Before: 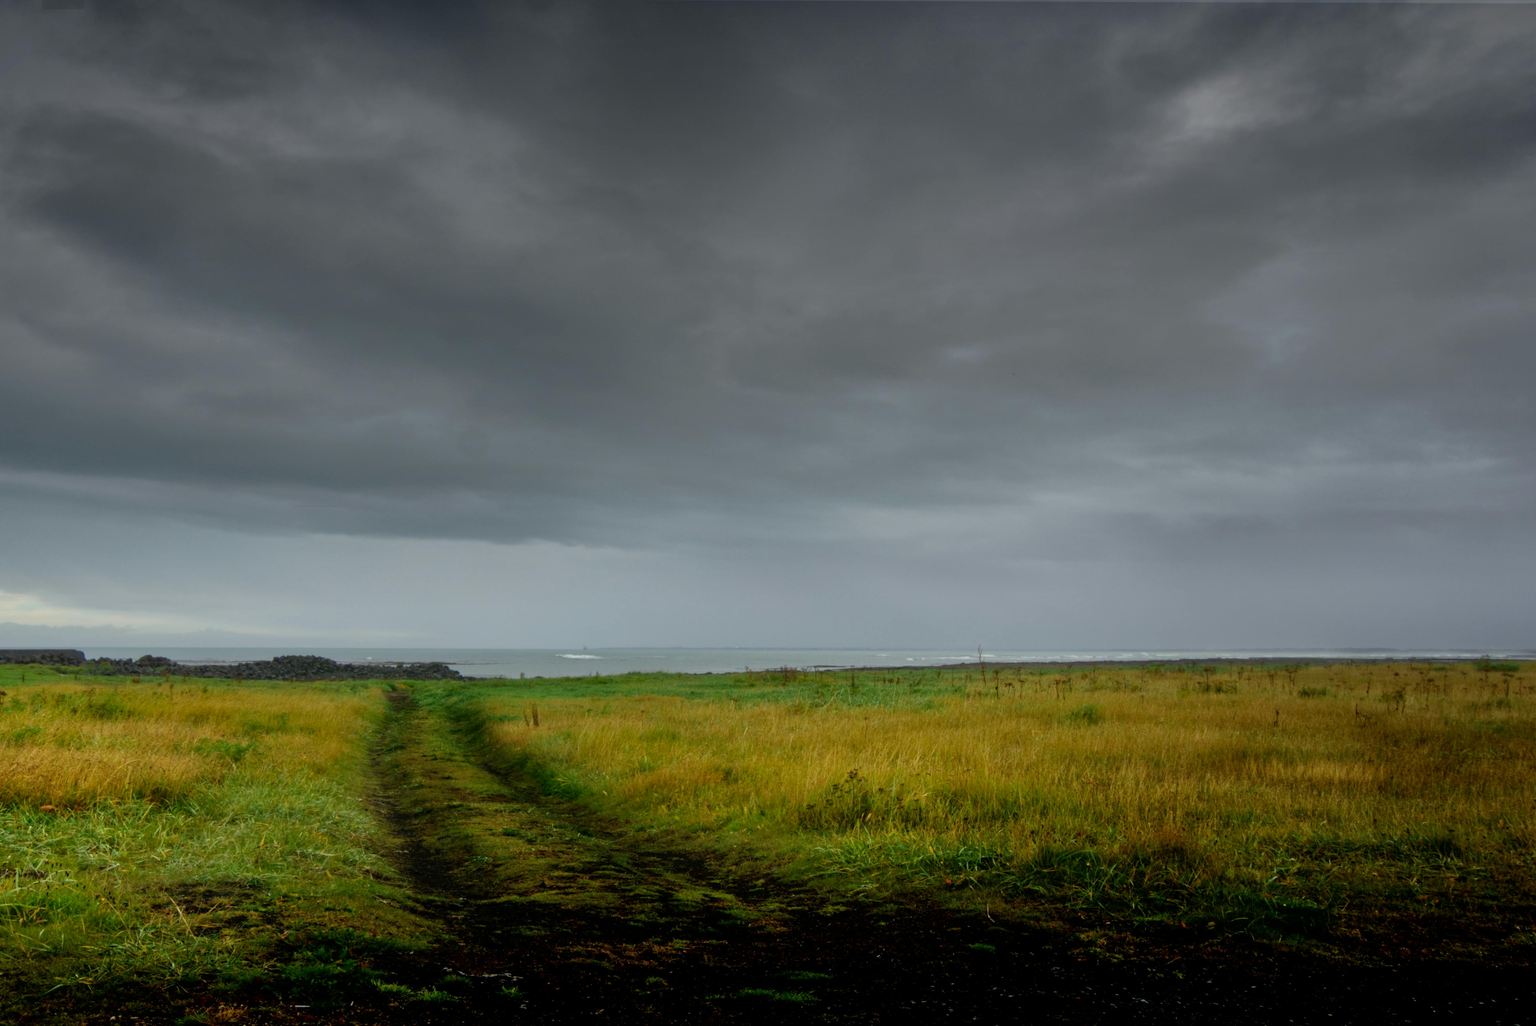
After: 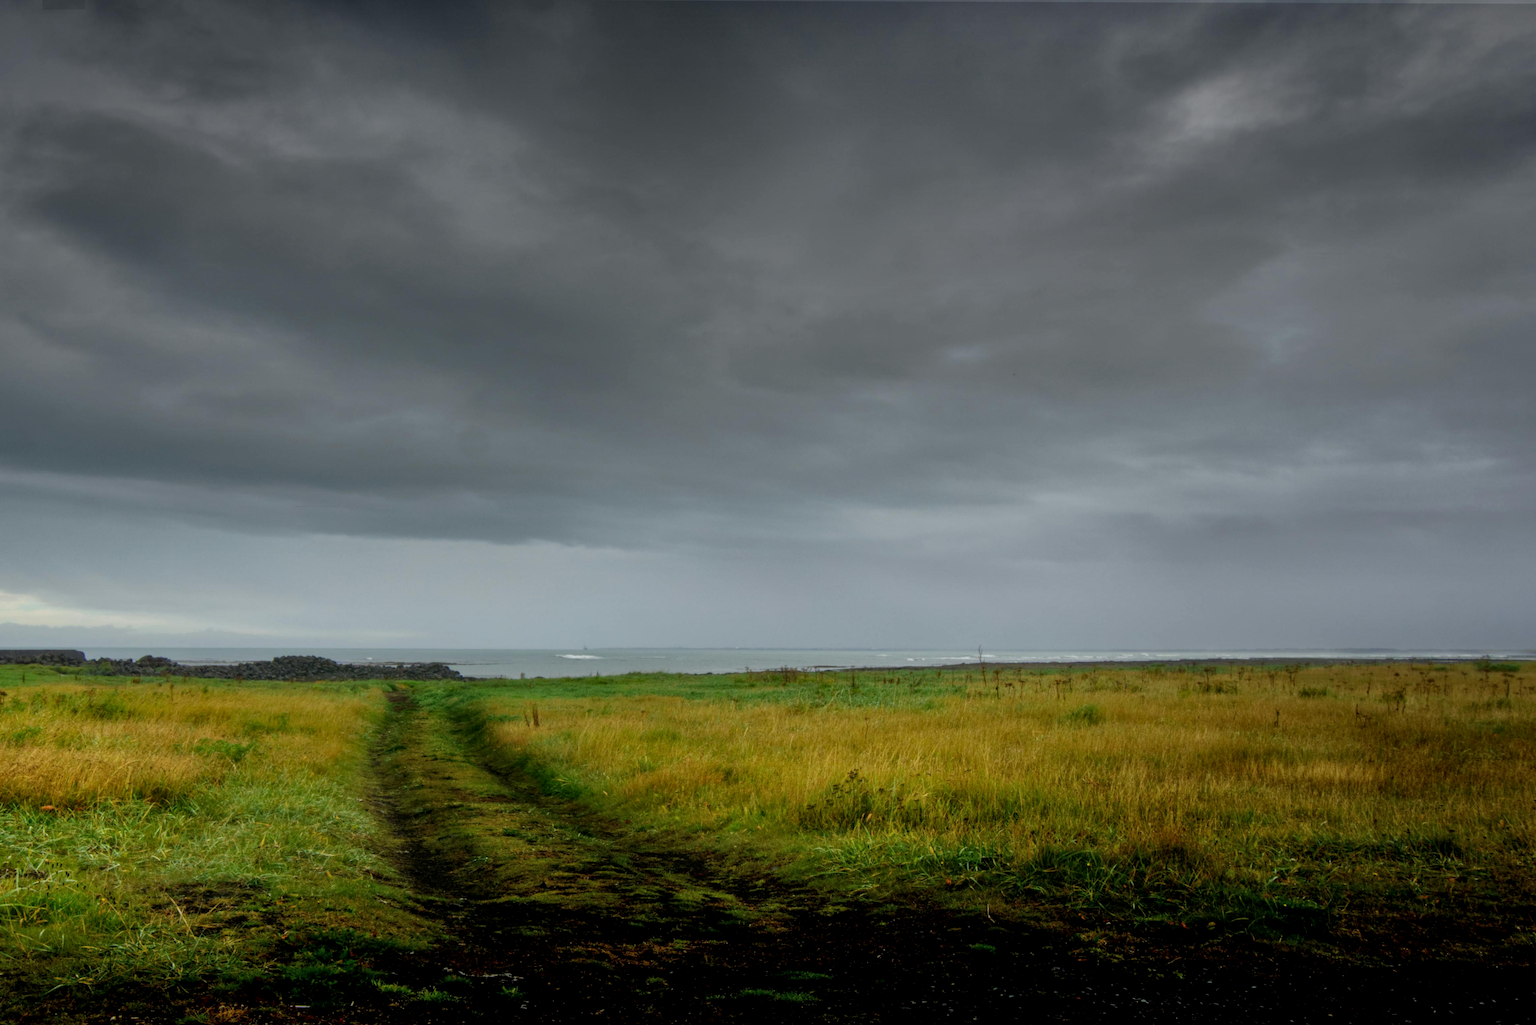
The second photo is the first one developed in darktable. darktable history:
exposure: compensate exposure bias true, compensate highlight preservation false
local contrast: highlights 104%, shadows 97%, detail 119%, midtone range 0.2
